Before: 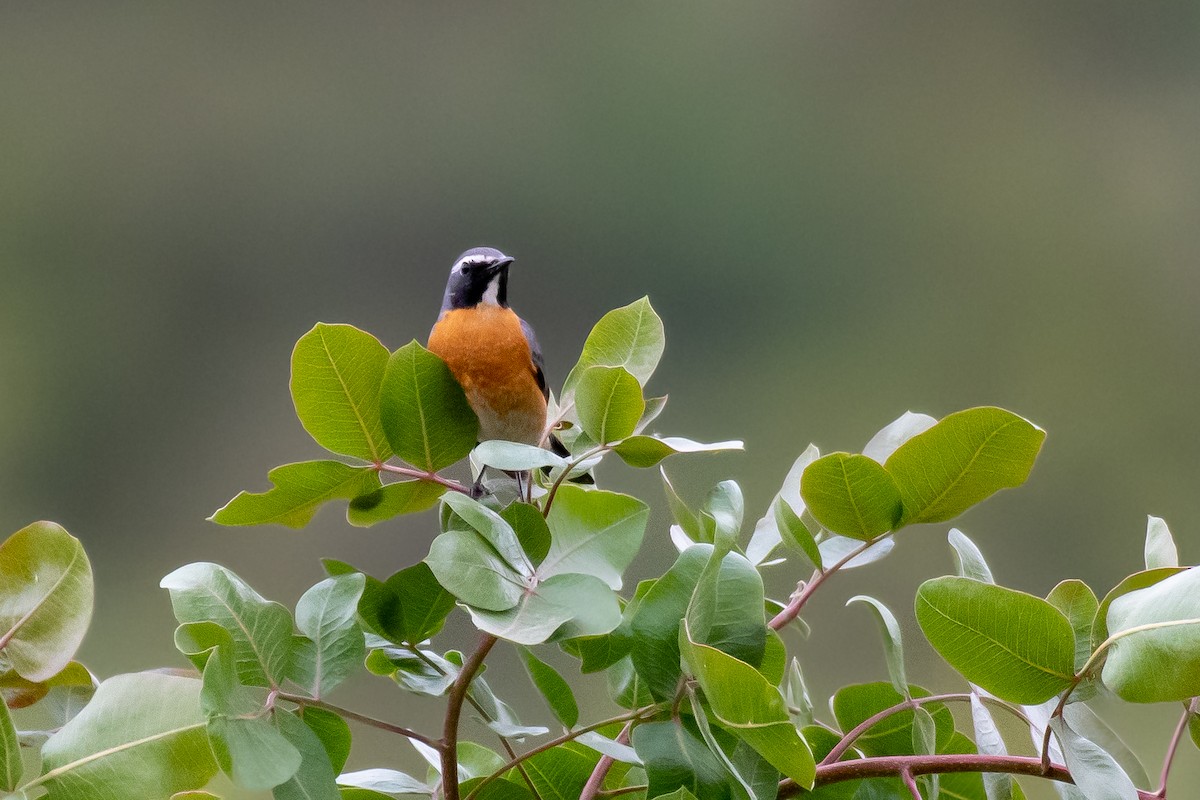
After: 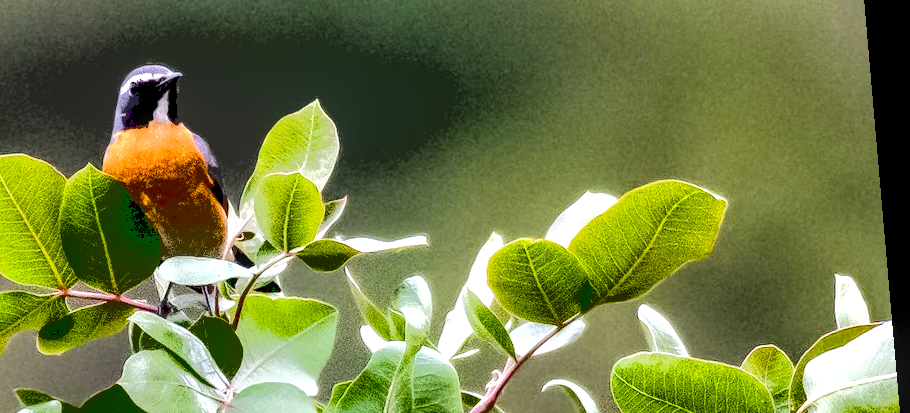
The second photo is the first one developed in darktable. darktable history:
crop and rotate: left 27.938%, top 27.046%, bottom 27.046%
base curve: curves: ch0 [(0.065, 0.026) (0.236, 0.358) (0.53, 0.546) (0.777, 0.841) (0.924, 0.992)], preserve colors average RGB
tone equalizer: -8 EV -0.417 EV, -7 EV -0.389 EV, -6 EV -0.333 EV, -5 EV -0.222 EV, -3 EV 0.222 EV, -2 EV 0.333 EV, -1 EV 0.389 EV, +0 EV 0.417 EV, edges refinement/feathering 500, mask exposure compensation -1.57 EV, preserve details no
rotate and perspective: rotation -4.98°, automatic cropping off
local contrast: detail 150%
color balance rgb: shadows lift › luminance -9.41%, highlights gain › luminance 17.6%, global offset › luminance -1.45%, perceptual saturation grading › highlights -17.77%, perceptual saturation grading › mid-tones 33.1%, perceptual saturation grading › shadows 50.52%, global vibrance 24.22%
